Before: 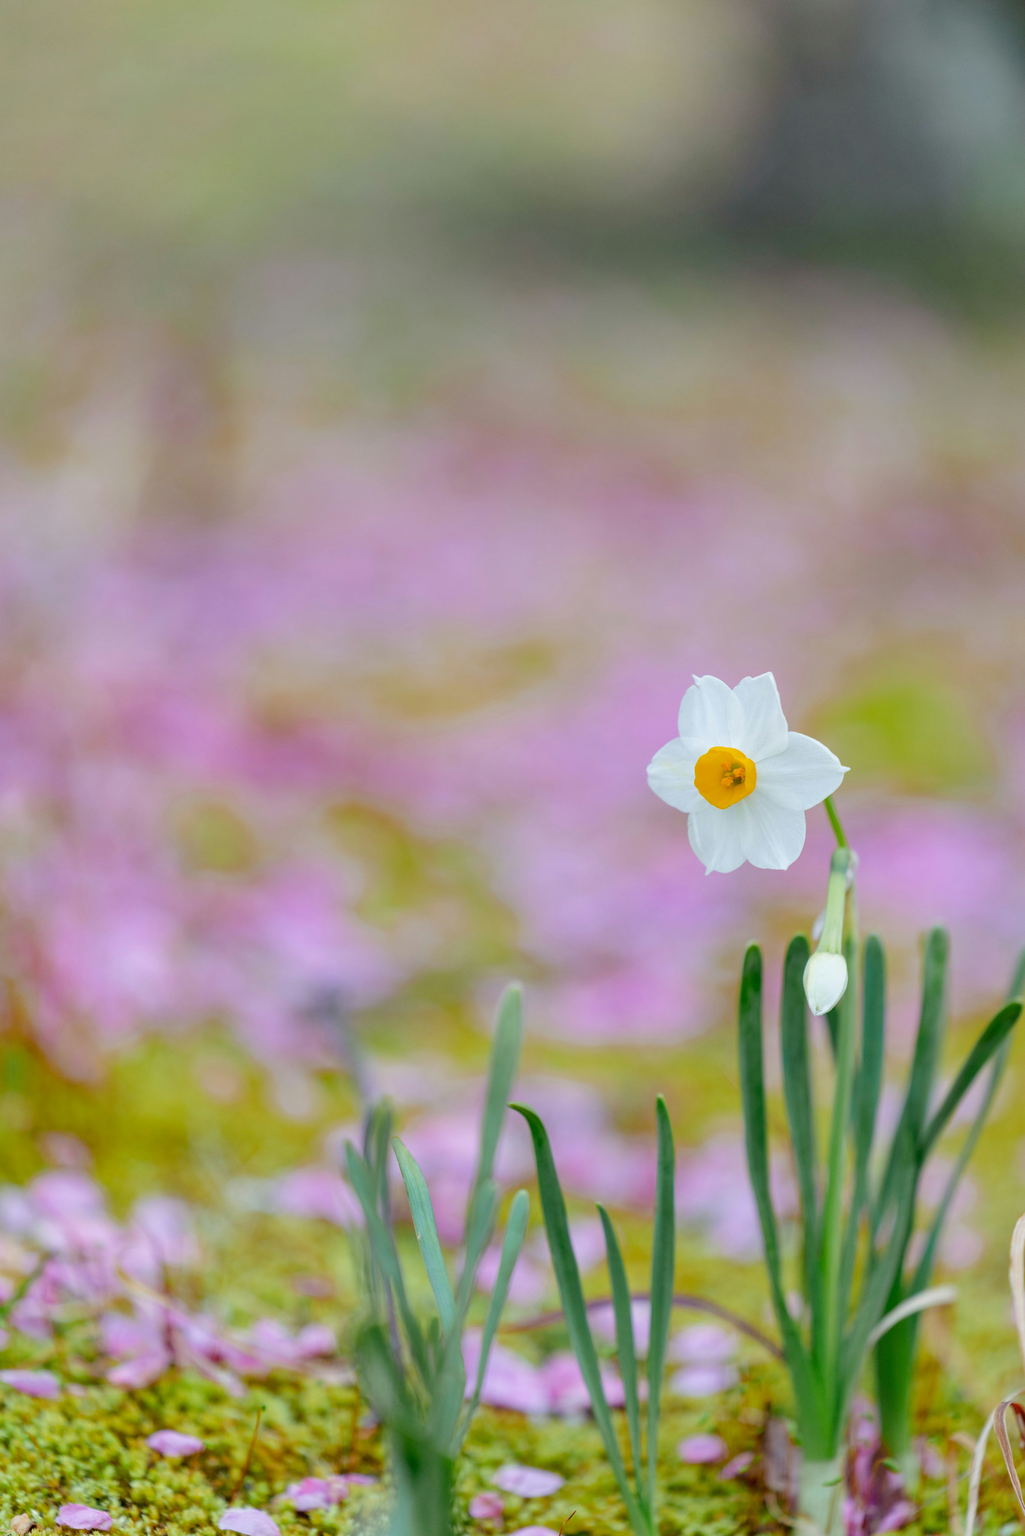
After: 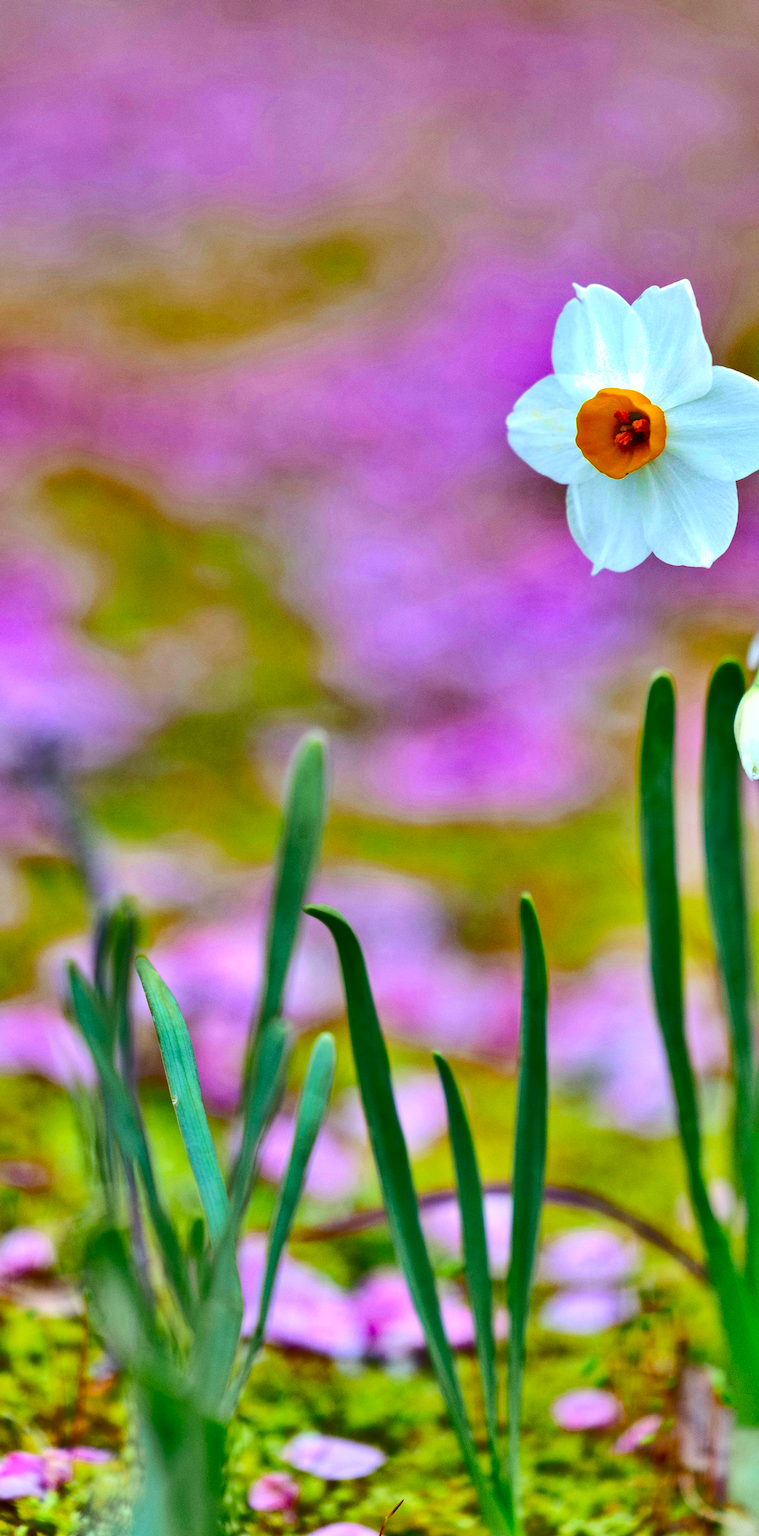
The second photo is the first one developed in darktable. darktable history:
shadows and highlights: shadows 20.92, highlights -82.29, soften with gaussian
crop and rotate: left 29.166%, top 31.267%, right 19.853%
exposure: exposure 0.374 EV, compensate highlight preservation false
contrast brightness saturation: contrast 0.235, brightness 0.254, saturation 0.394
